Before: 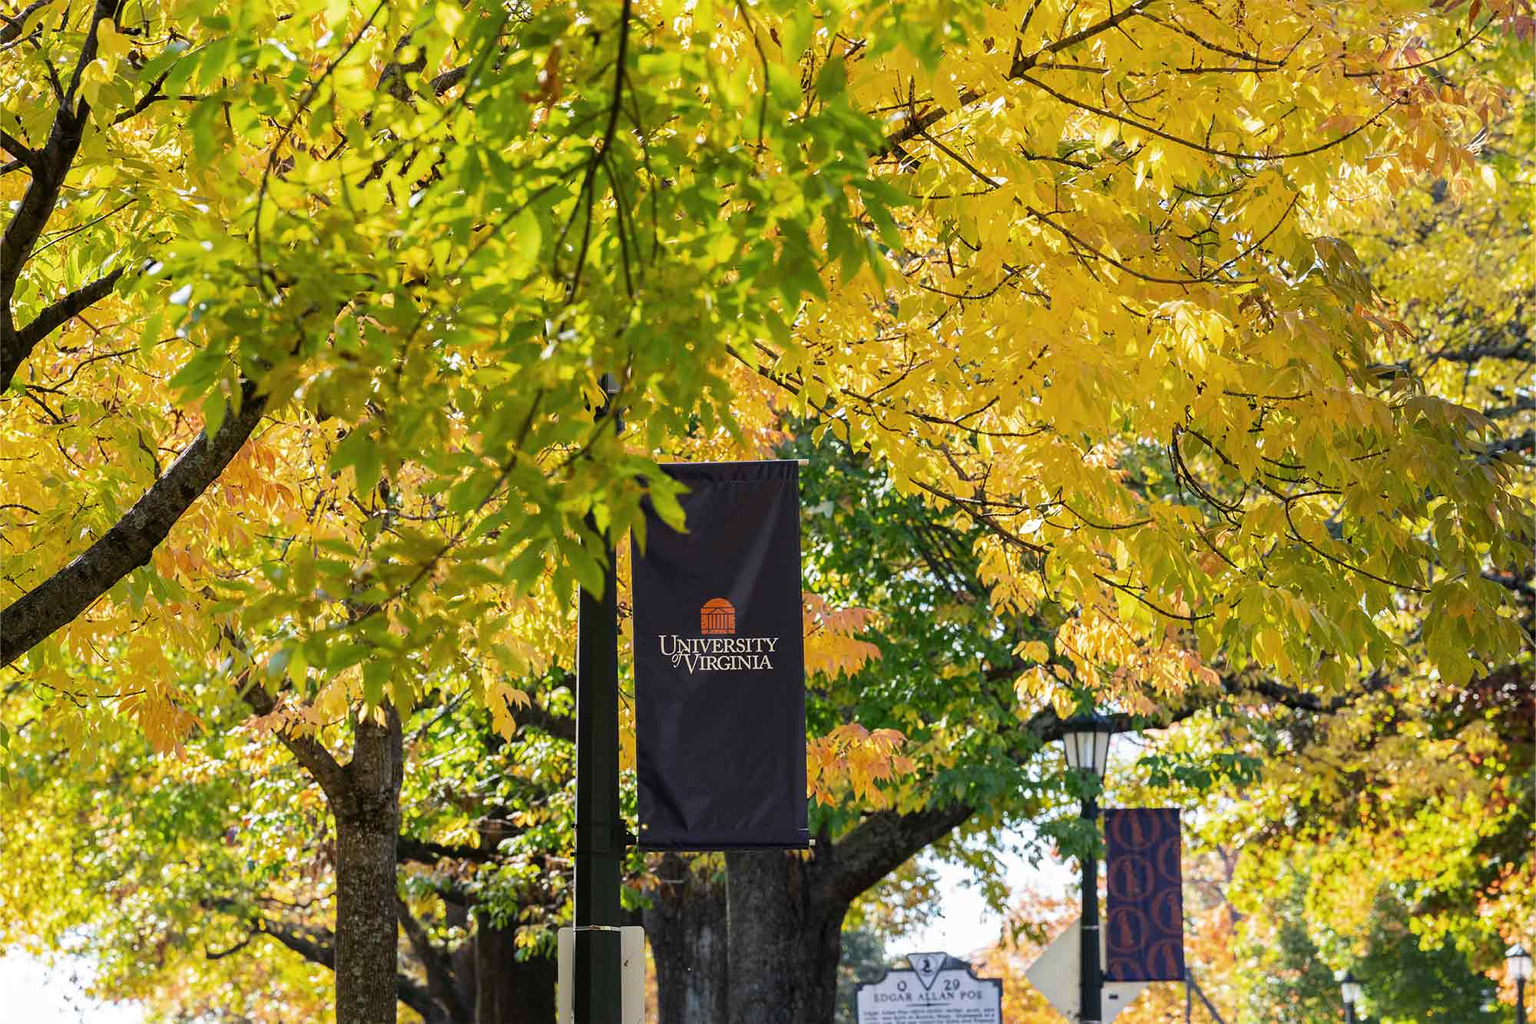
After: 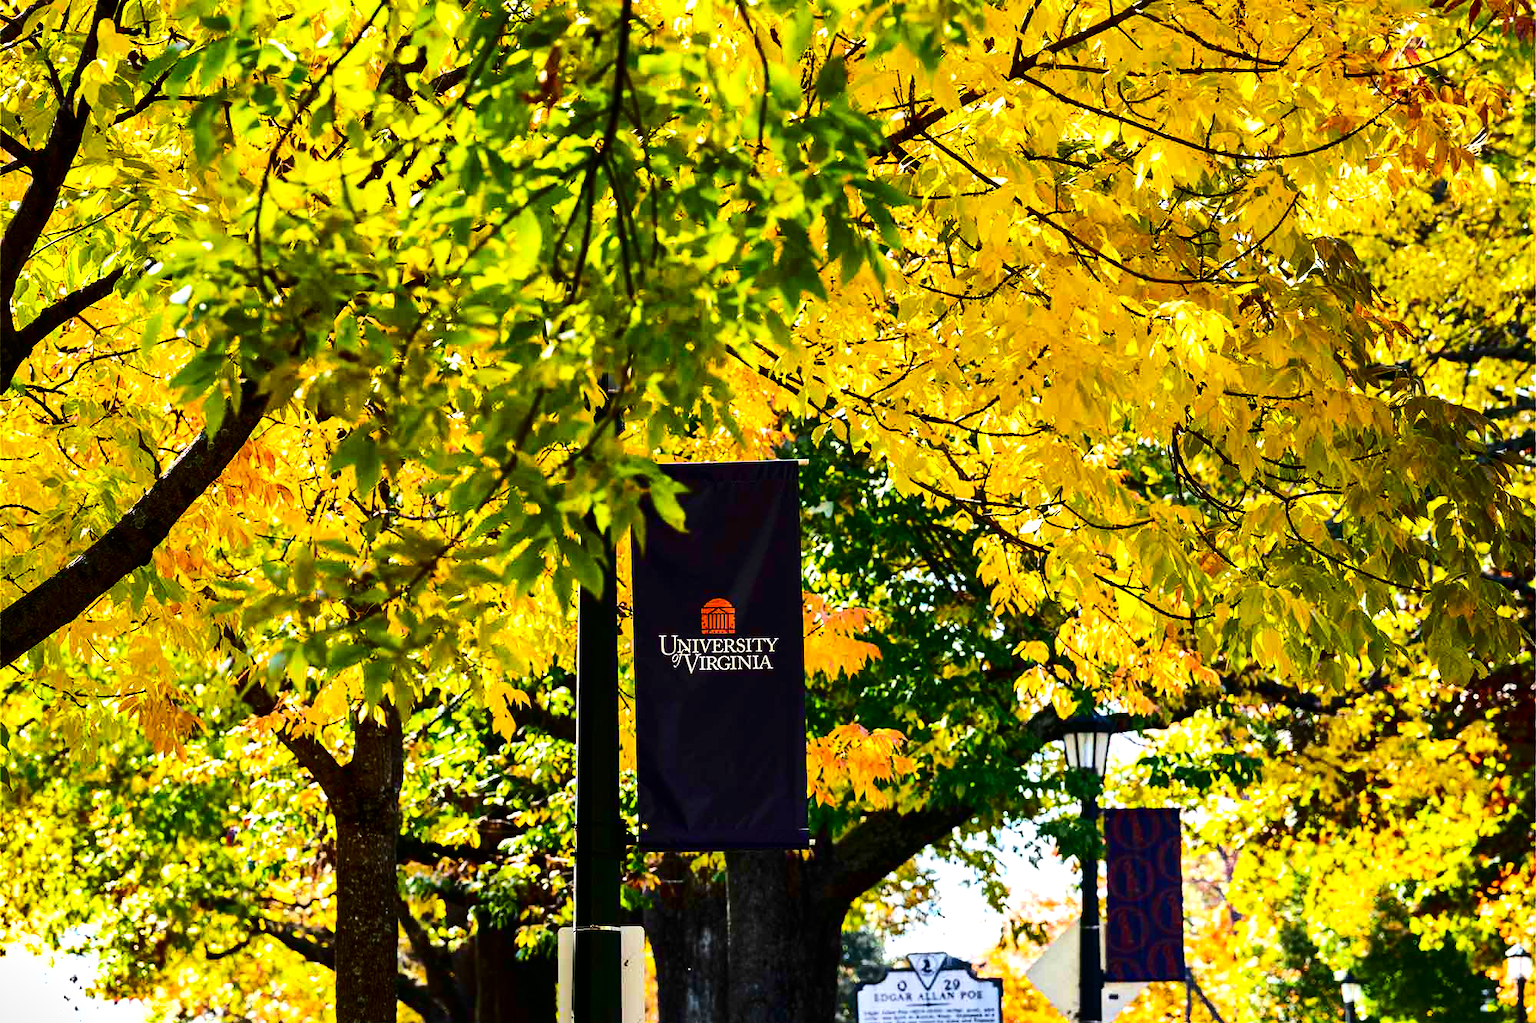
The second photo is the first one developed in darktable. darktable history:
tone equalizer: -8 EV -1.11 EV, -7 EV -1.05 EV, -6 EV -0.866 EV, -5 EV -0.579 EV, -3 EV 0.592 EV, -2 EV 0.842 EV, -1 EV 1 EV, +0 EV 1.07 EV, edges refinement/feathering 500, mask exposure compensation -1.57 EV, preserve details no
contrast brightness saturation: contrast 0.216, brightness -0.184, saturation 0.238
shadows and highlights: radius 117.78, shadows 41.85, highlights -61.77, highlights color adjustment 45.63%, soften with gaussian
color balance rgb: perceptual saturation grading › global saturation 29.984%, contrast -10.599%
